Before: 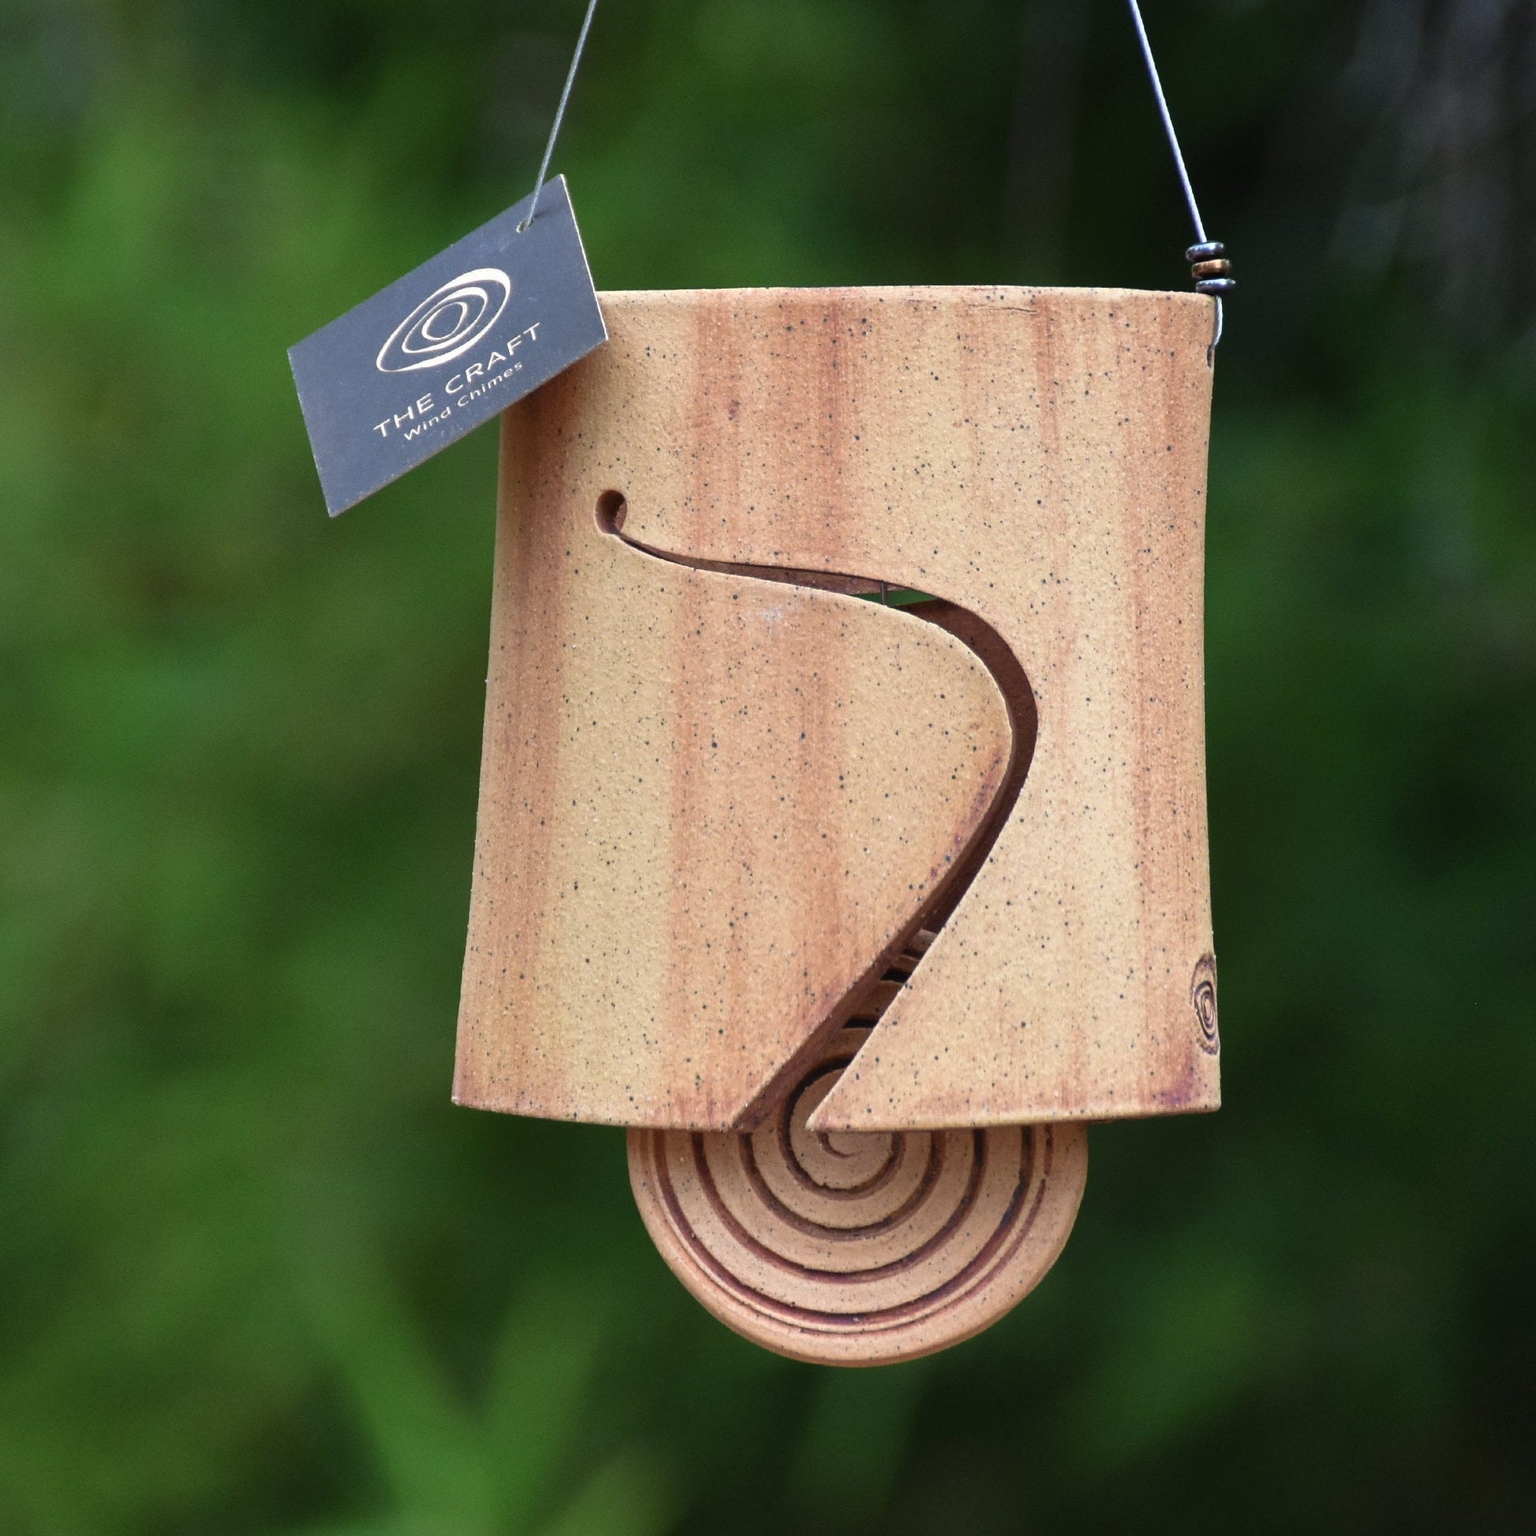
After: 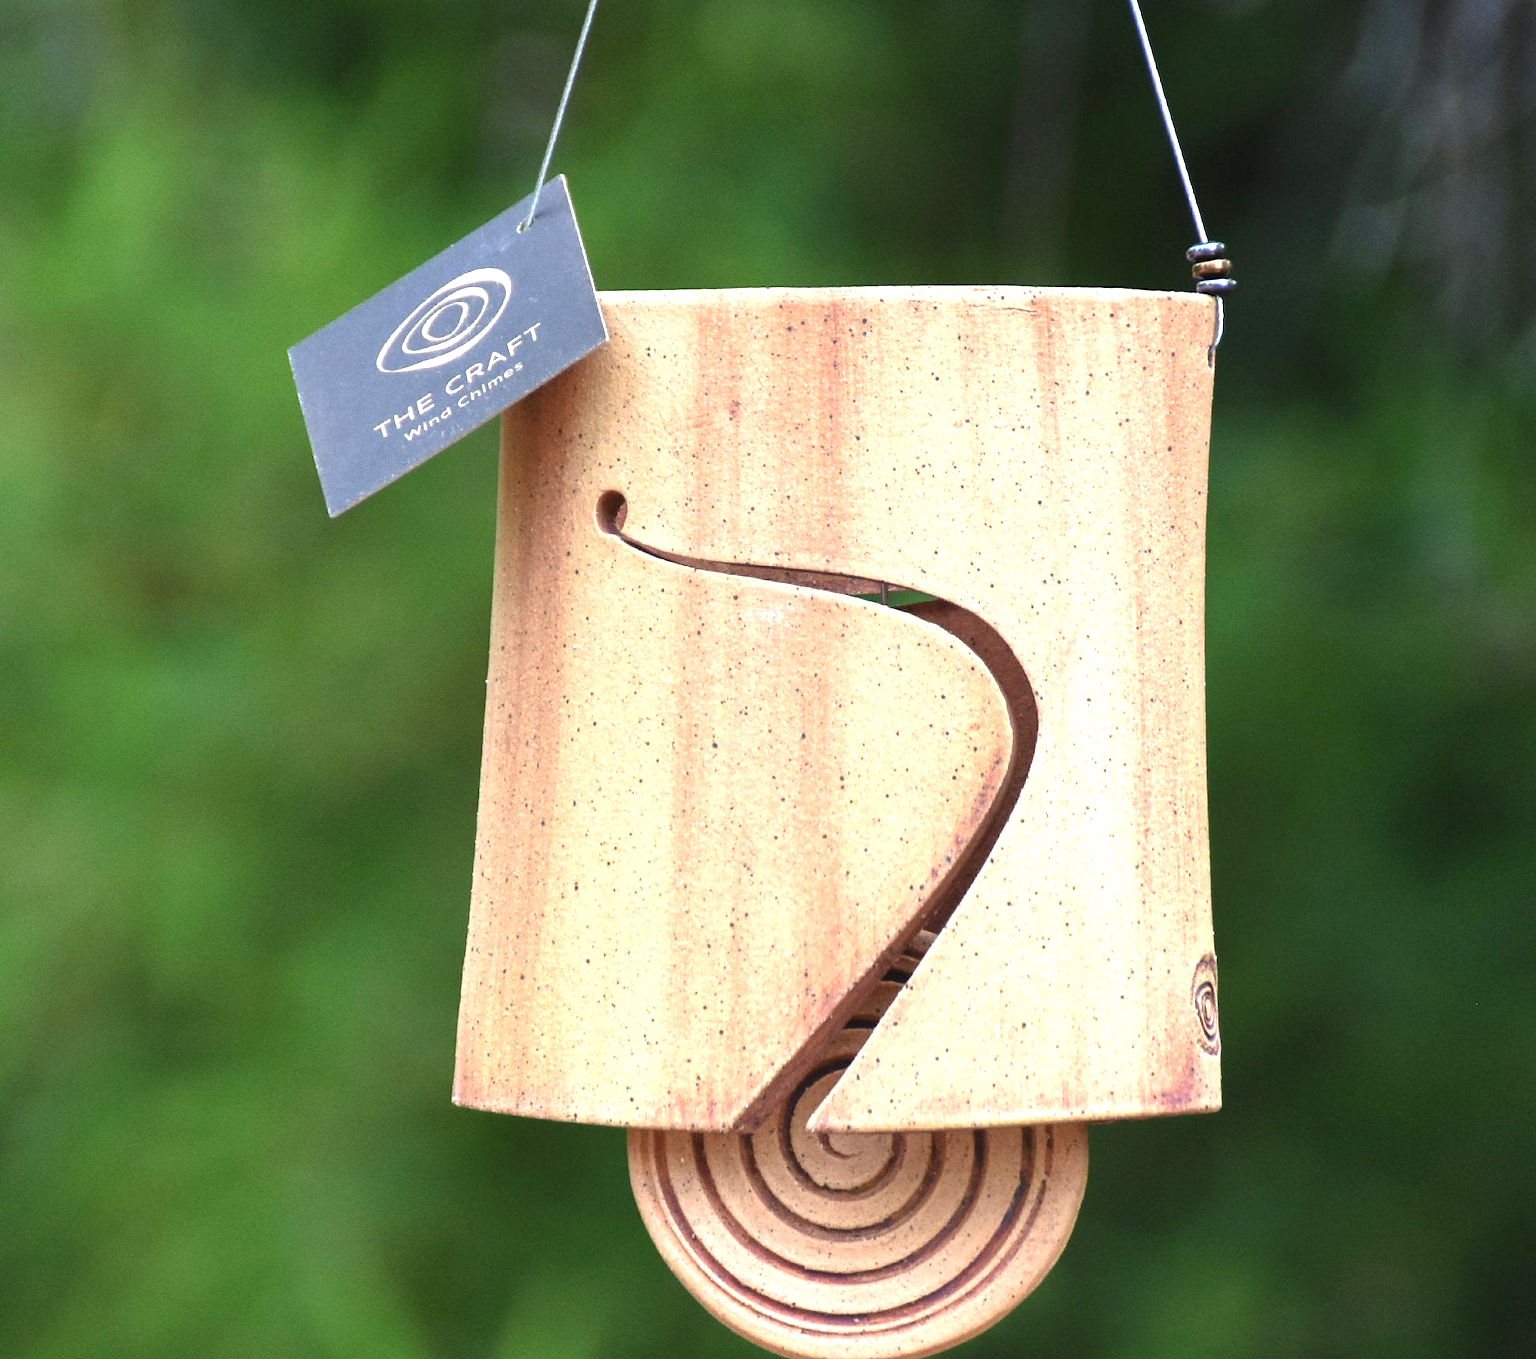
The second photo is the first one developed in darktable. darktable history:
exposure: black level correction 0, exposure 1 EV, compensate highlight preservation false
crop and rotate: top 0%, bottom 11.49%
